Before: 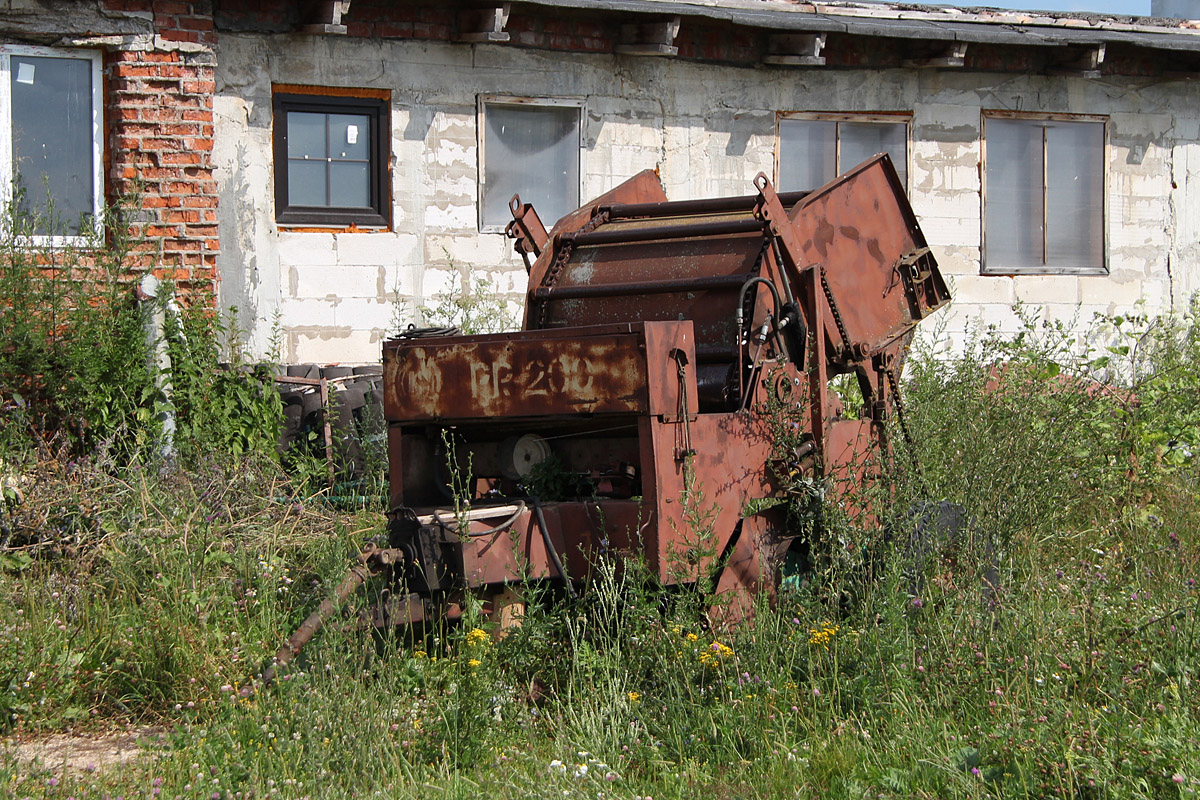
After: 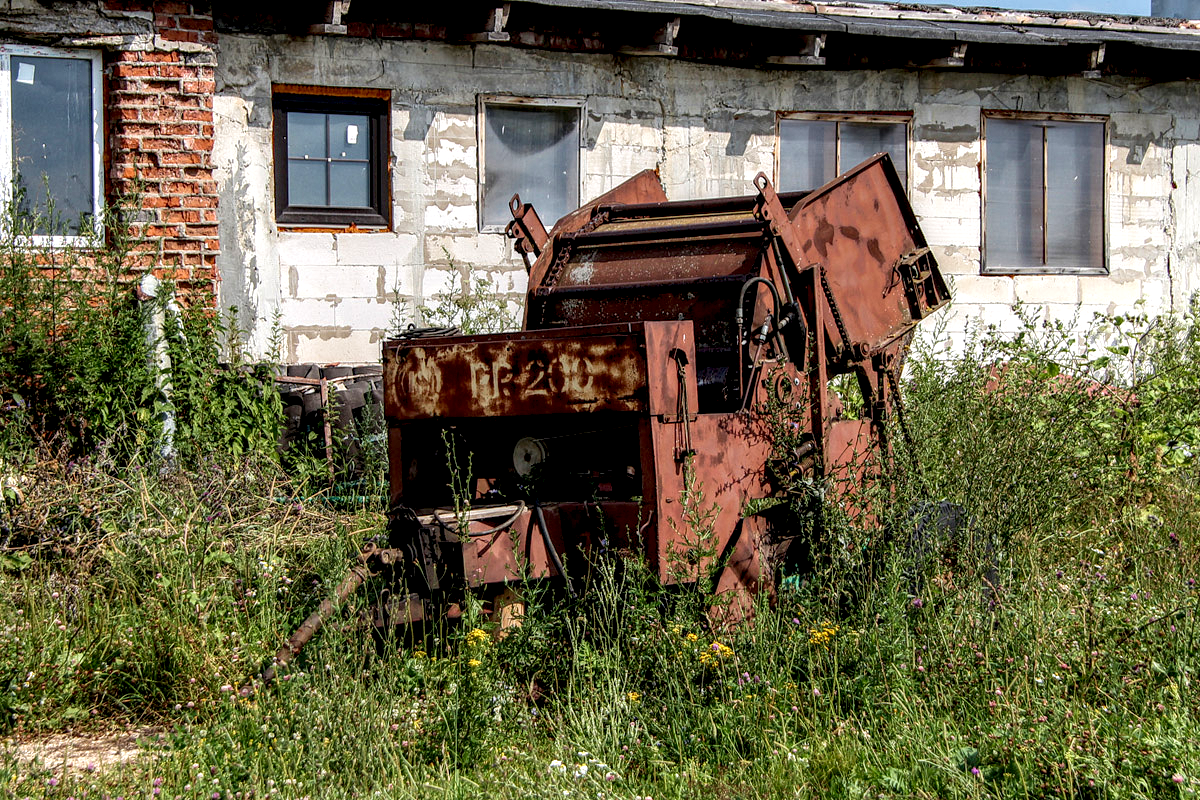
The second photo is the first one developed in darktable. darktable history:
exposure: black level correction 0.013, compensate highlight preservation false
velvia: on, module defaults
shadows and highlights: radius 336.9, shadows 28.71, soften with gaussian
local contrast: highlights 8%, shadows 37%, detail 184%, midtone range 0.47
